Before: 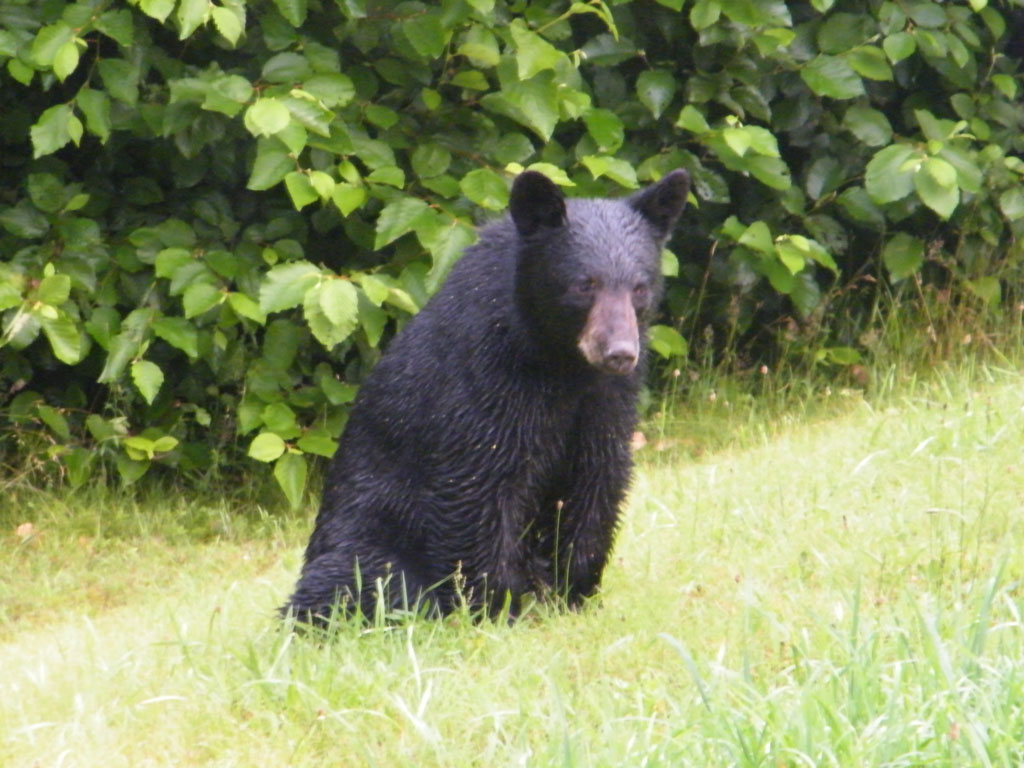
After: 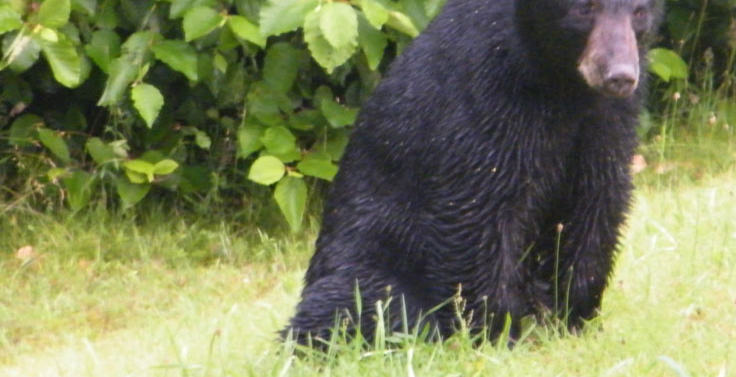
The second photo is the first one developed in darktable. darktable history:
crop: top 36.089%, right 28.036%, bottom 14.764%
